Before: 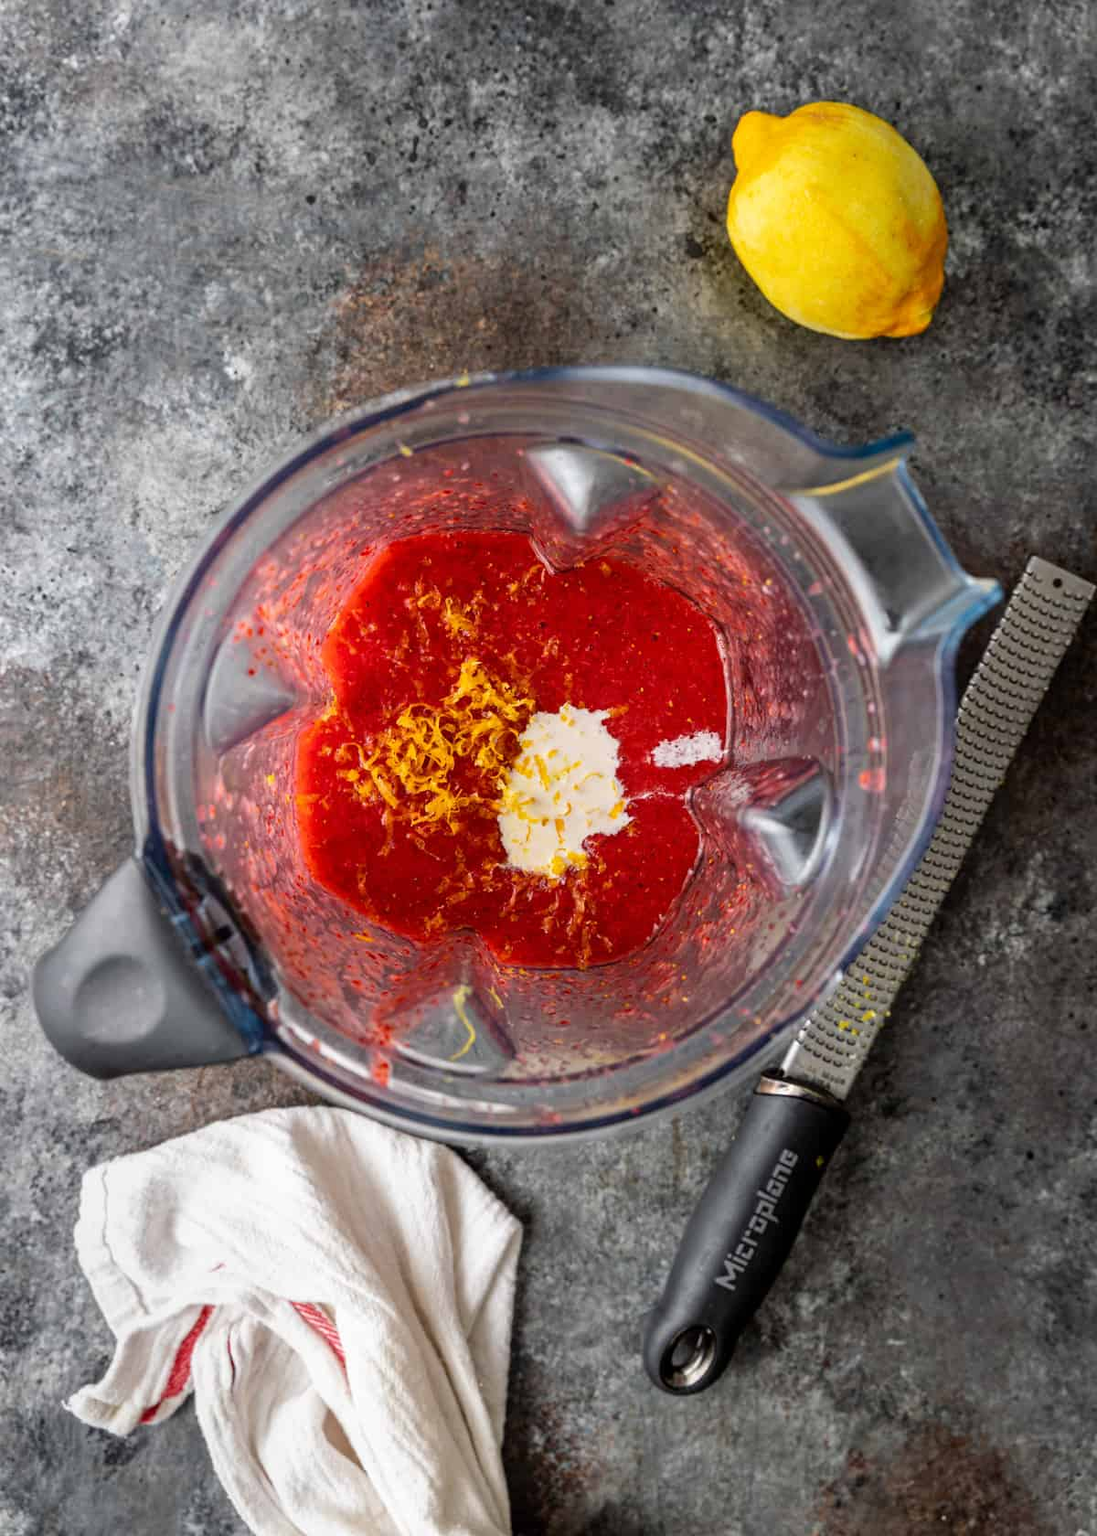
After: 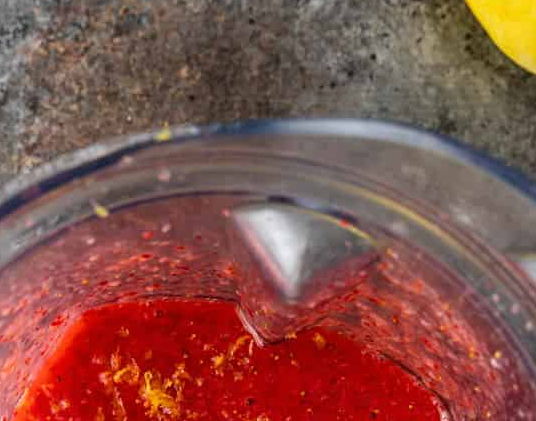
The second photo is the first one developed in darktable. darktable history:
color balance: contrast -0.5%
crop: left 28.64%, top 16.832%, right 26.637%, bottom 58.055%
